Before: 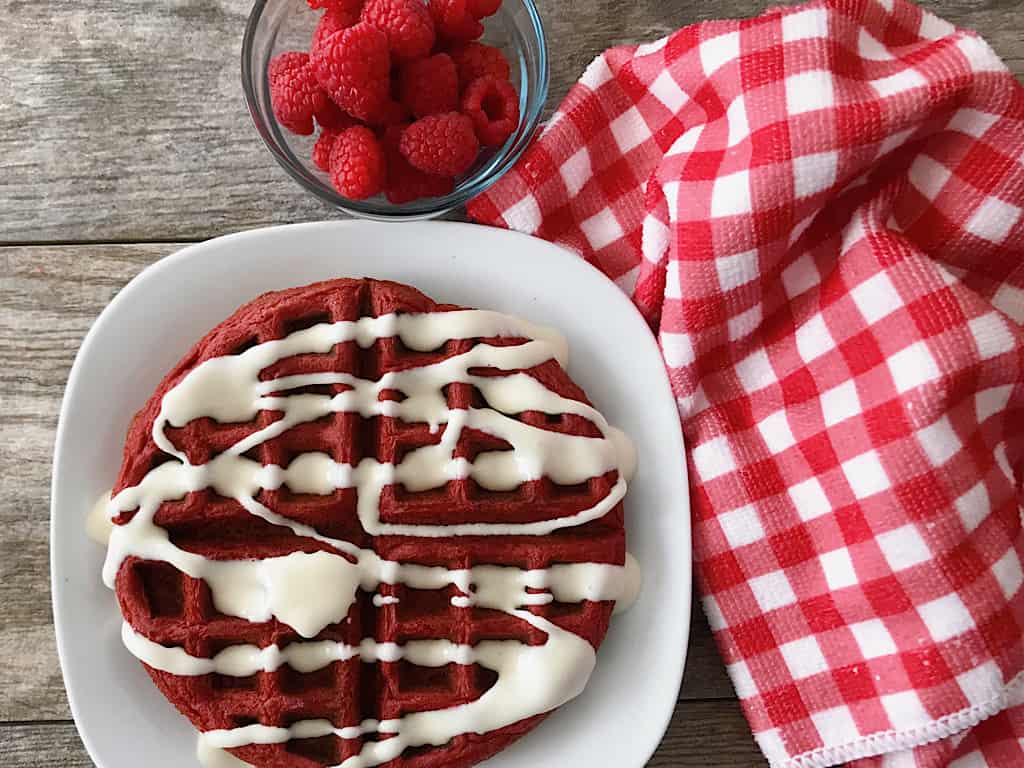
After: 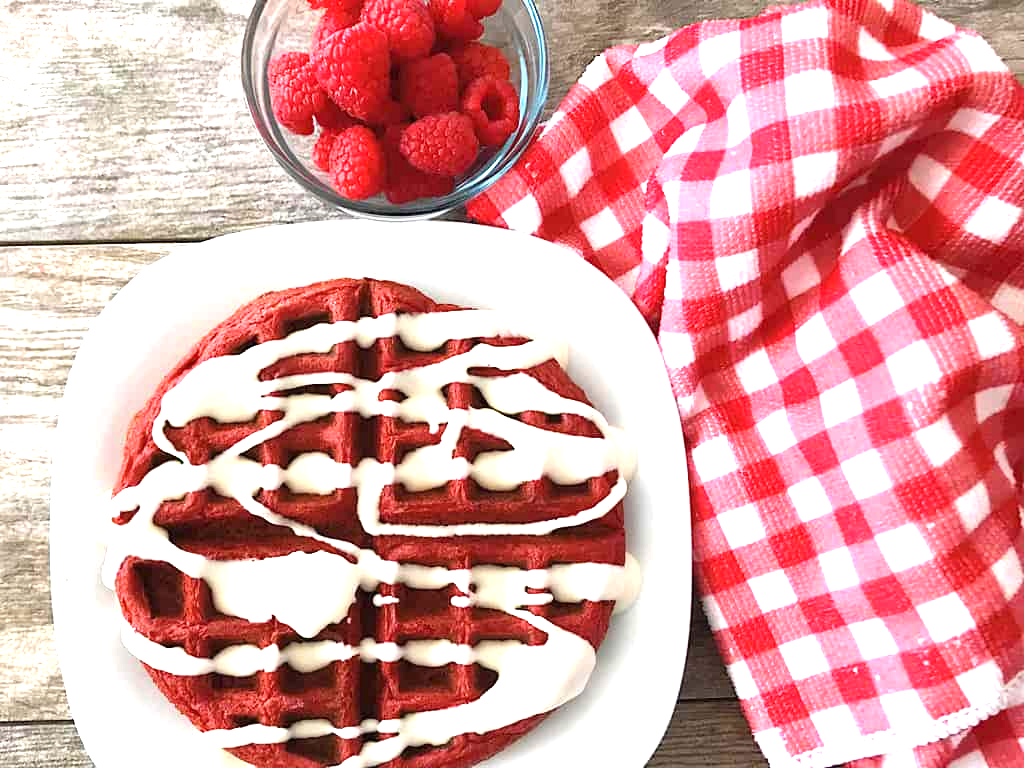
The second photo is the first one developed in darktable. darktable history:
vibrance: vibrance 0%
exposure: black level correction 0, exposure 1.45 EV, compensate exposure bias true, compensate highlight preservation false
